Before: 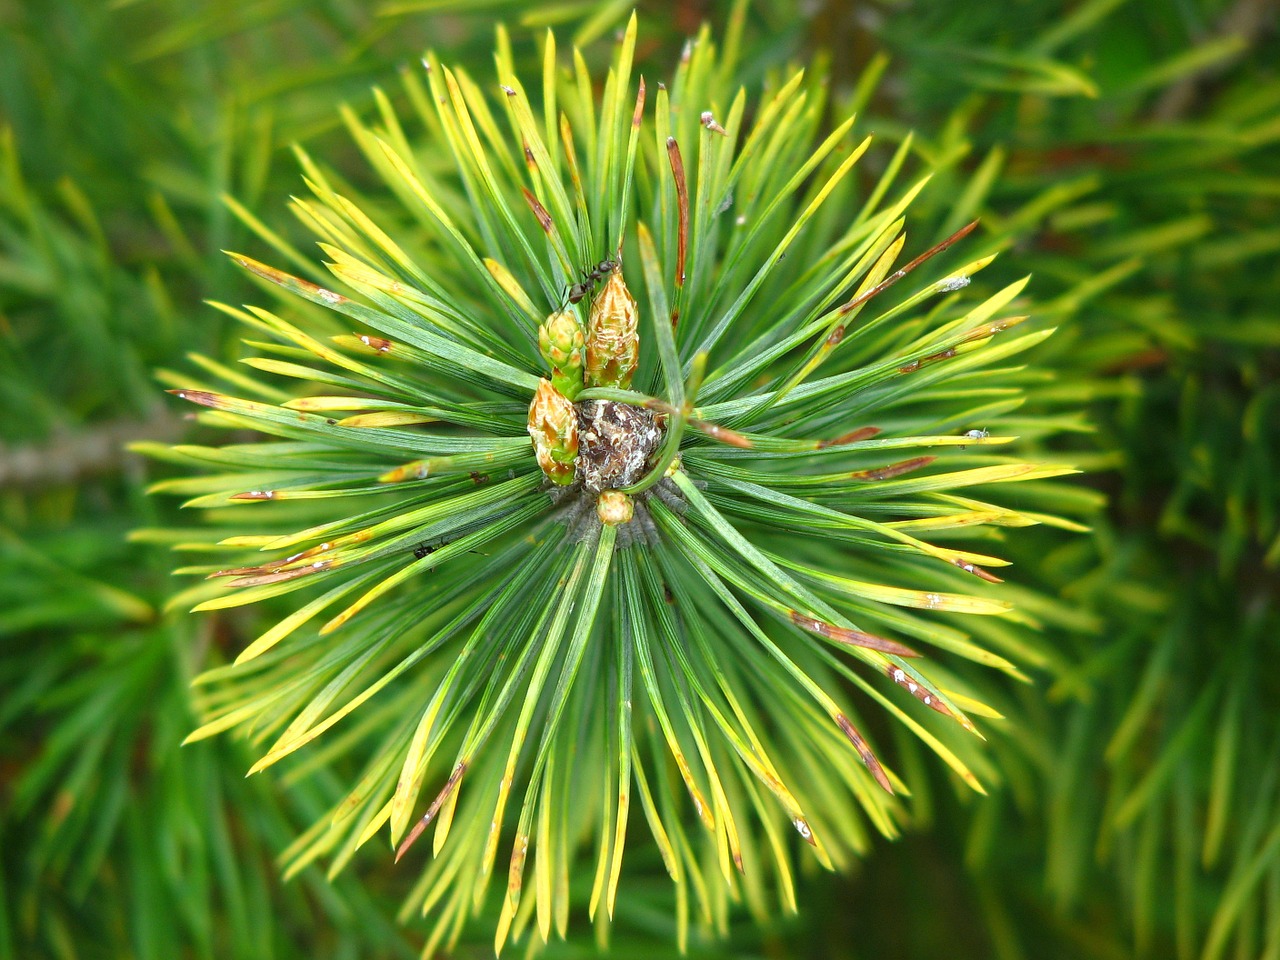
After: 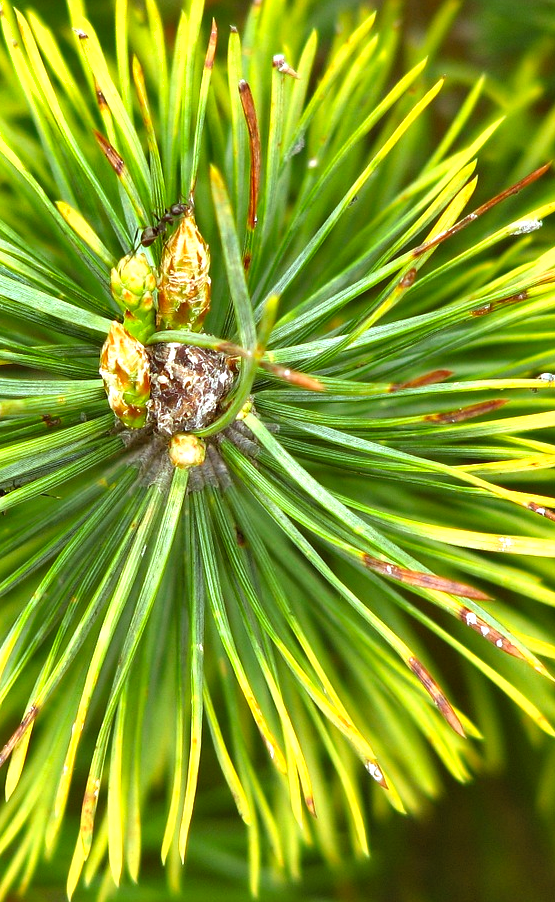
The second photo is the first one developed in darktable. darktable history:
exposure: black level correction 0, exposure 0.5 EV, compensate highlight preservation false
shadows and highlights: soften with gaussian
crop: left 33.452%, top 6.025%, right 23.155%
rgb levels: mode RGB, independent channels, levels [[0, 0.5, 1], [0, 0.521, 1], [0, 0.536, 1]]
